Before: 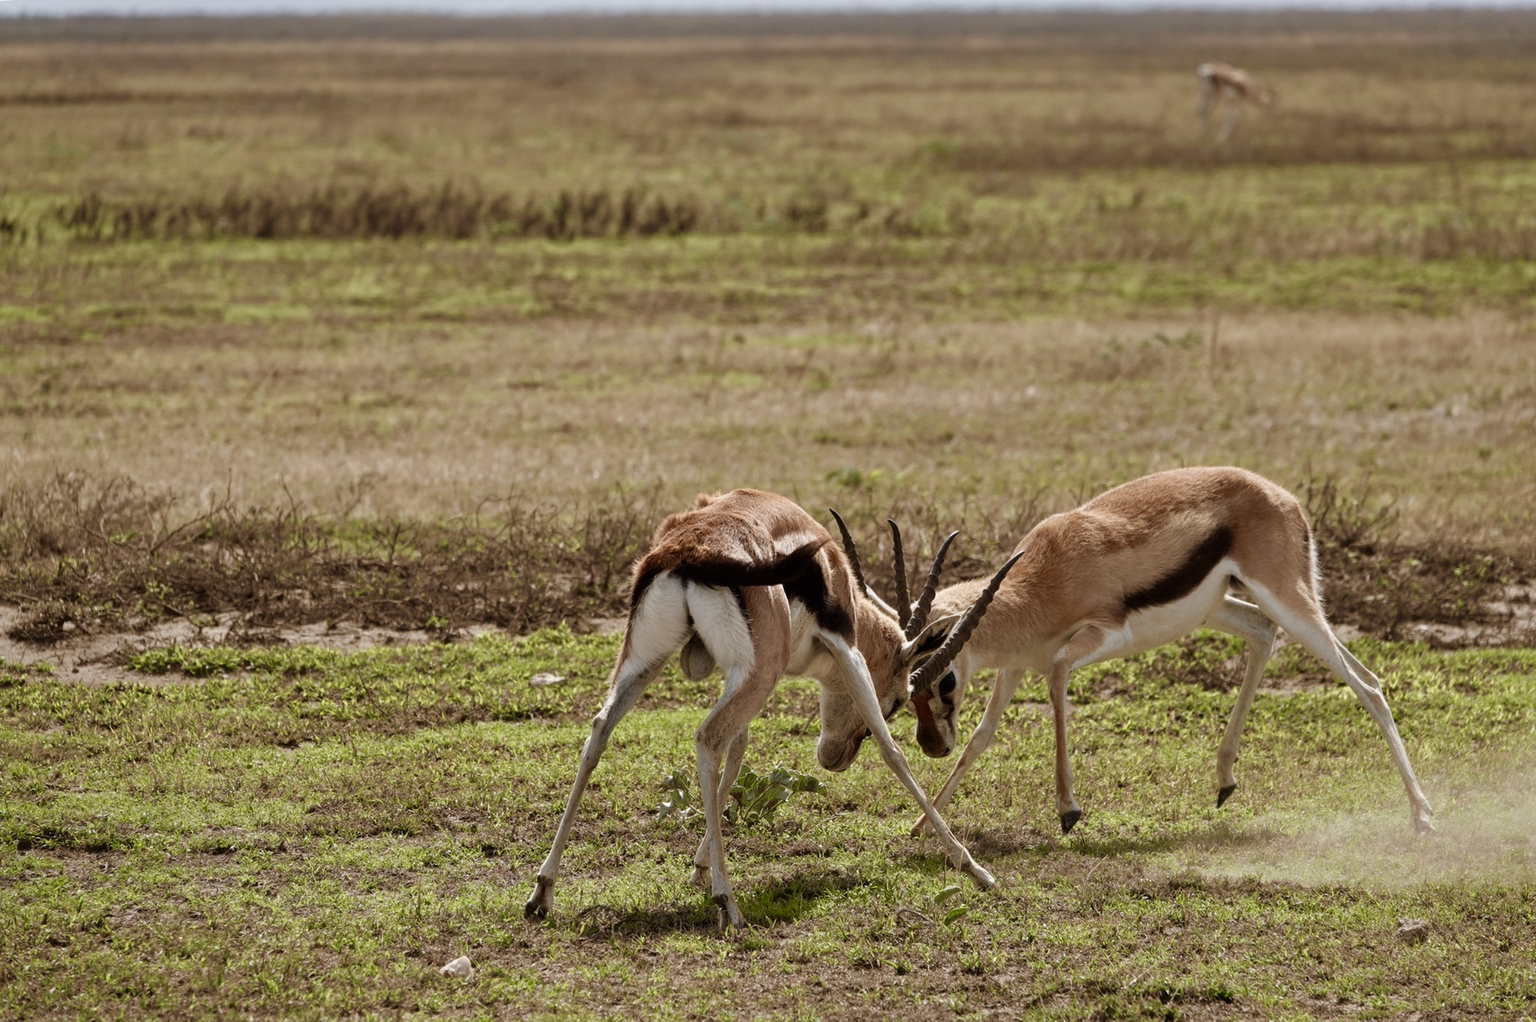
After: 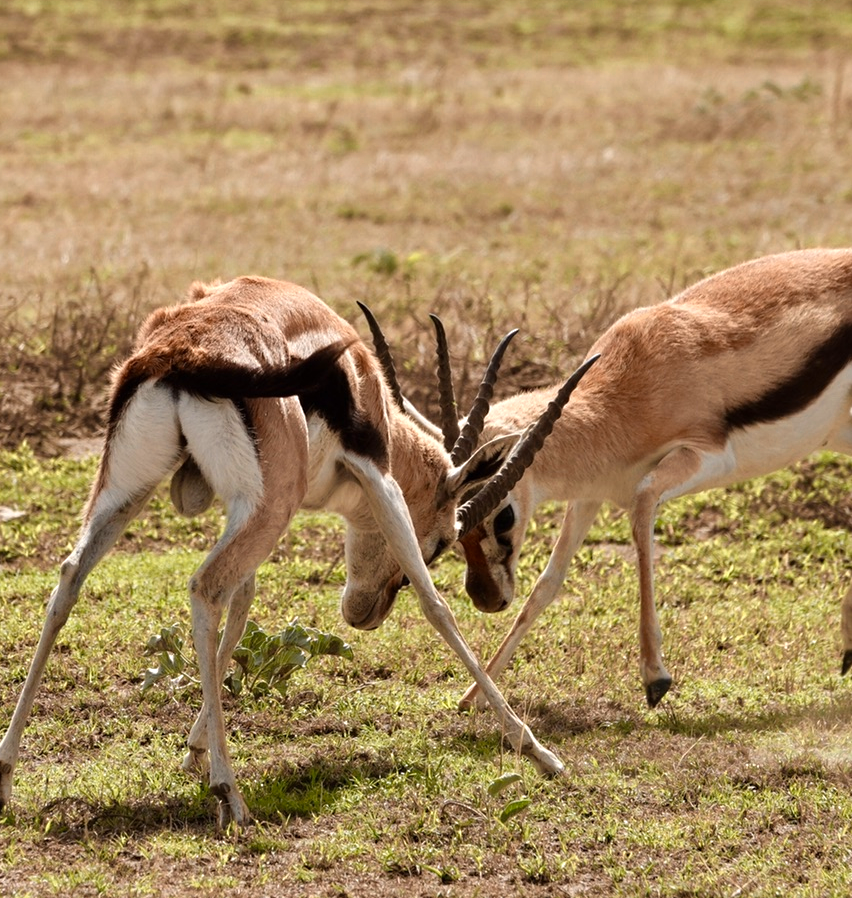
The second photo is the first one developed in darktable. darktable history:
sharpen: radius 5.325, amount 0.312, threshold 26.433
color zones: curves: ch0 [(0.018, 0.548) (0.197, 0.654) (0.425, 0.447) (0.605, 0.658) (0.732, 0.579)]; ch1 [(0.105, 0.531) (0.224, 0.531) (0.386, 0.39) (0.618, 0.456) (0.732, 0.456) (0.956, 0.421)]; ch2 [(0.039, 0.583) (0.215, 0.465) (0.399, 0.544) (0.465, 0.548) (0.614, 0.447) (0.724, 0.43) (0.882, 0.623) (0.956, 0.632)]
crop: left 35.432%, top 26.233%, right 20.145%, bottom 3.432%
white balance: red 1.009, blue 0.985
